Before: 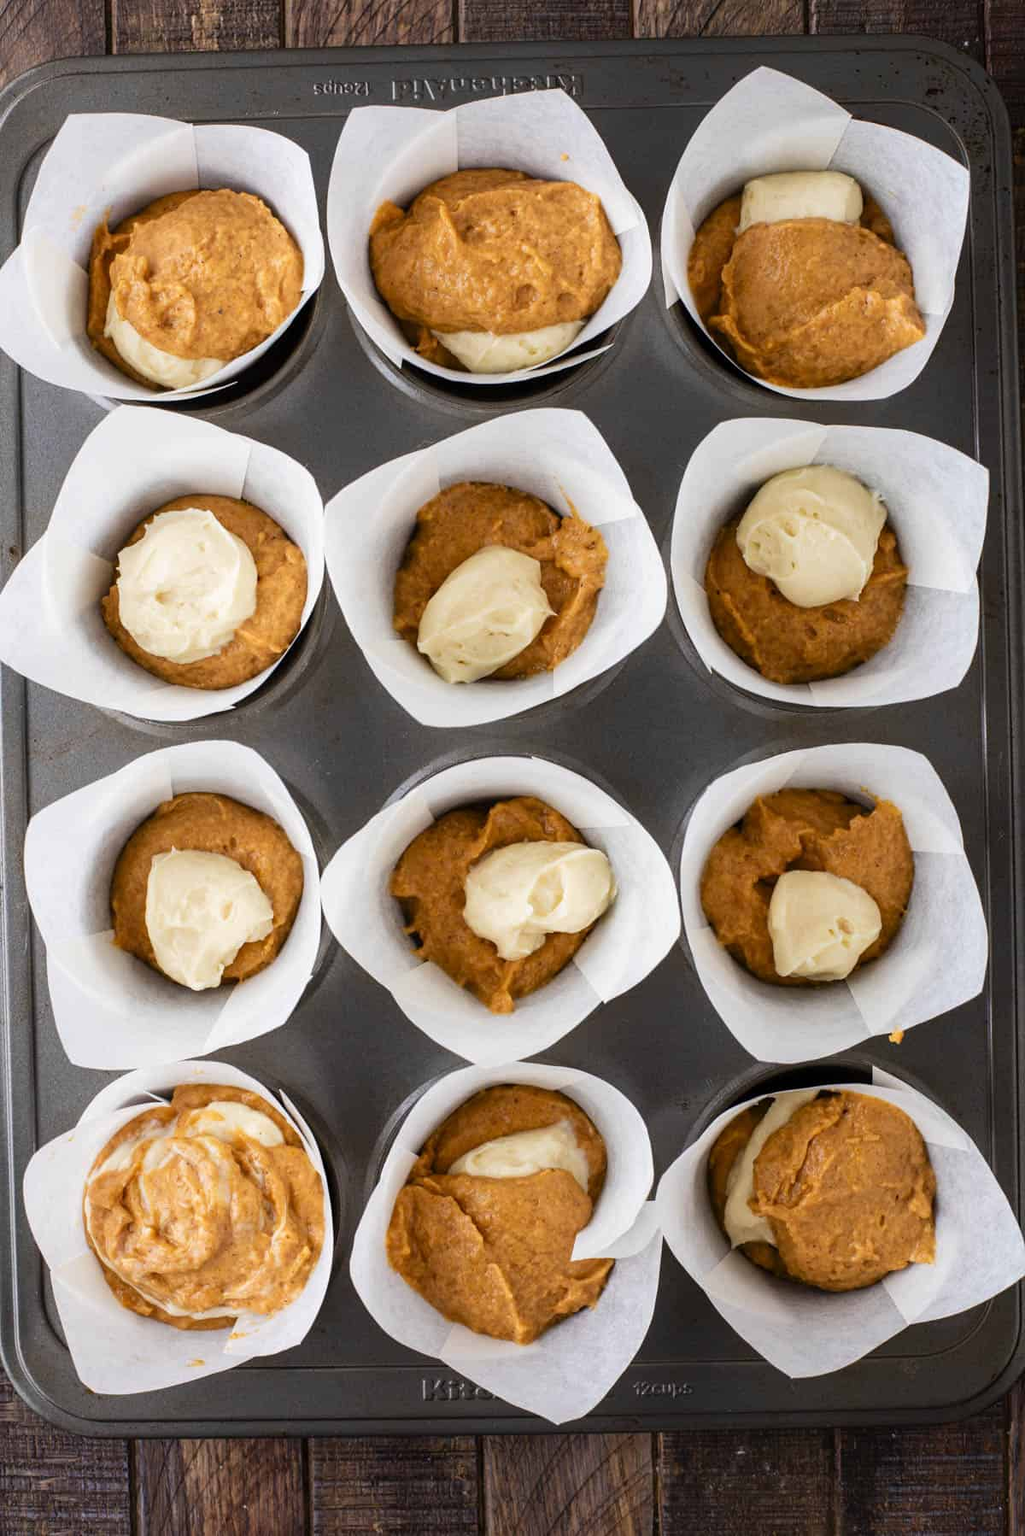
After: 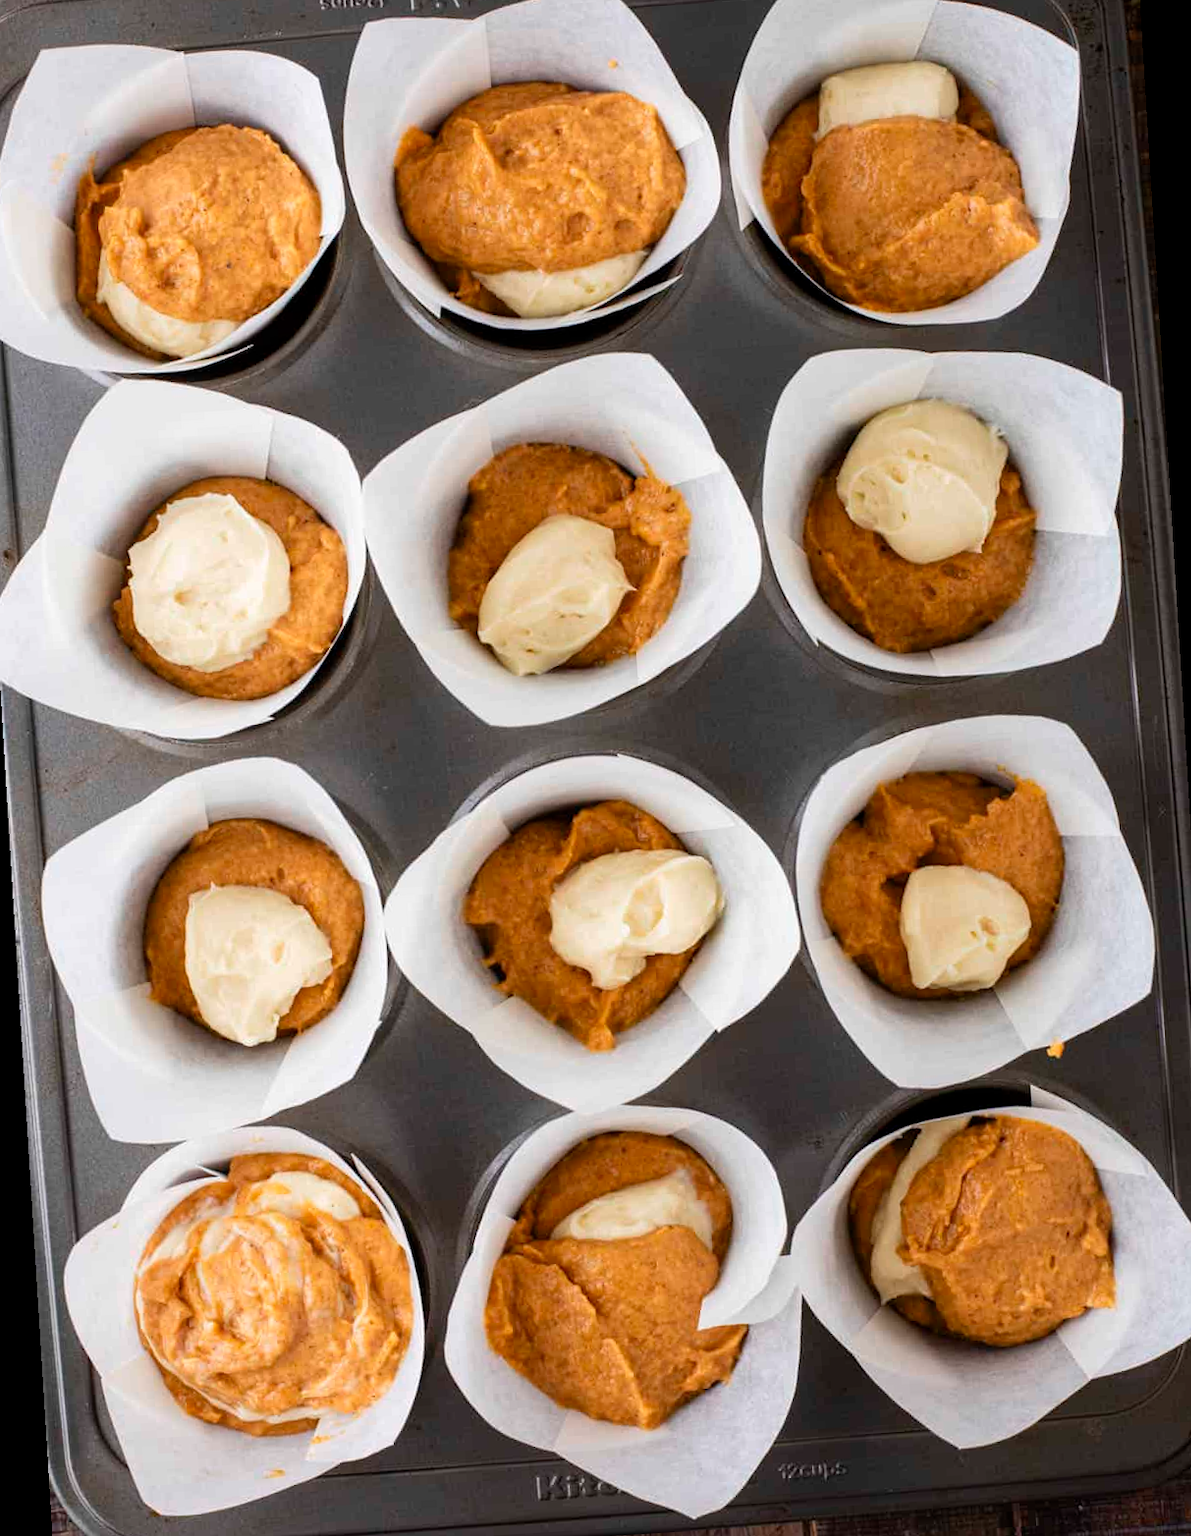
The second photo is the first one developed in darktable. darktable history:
rotate and perspective: rotation -3.52°, crop left 0.036, crop right 0.964, crop top 0.081, crop bottom 0.919
